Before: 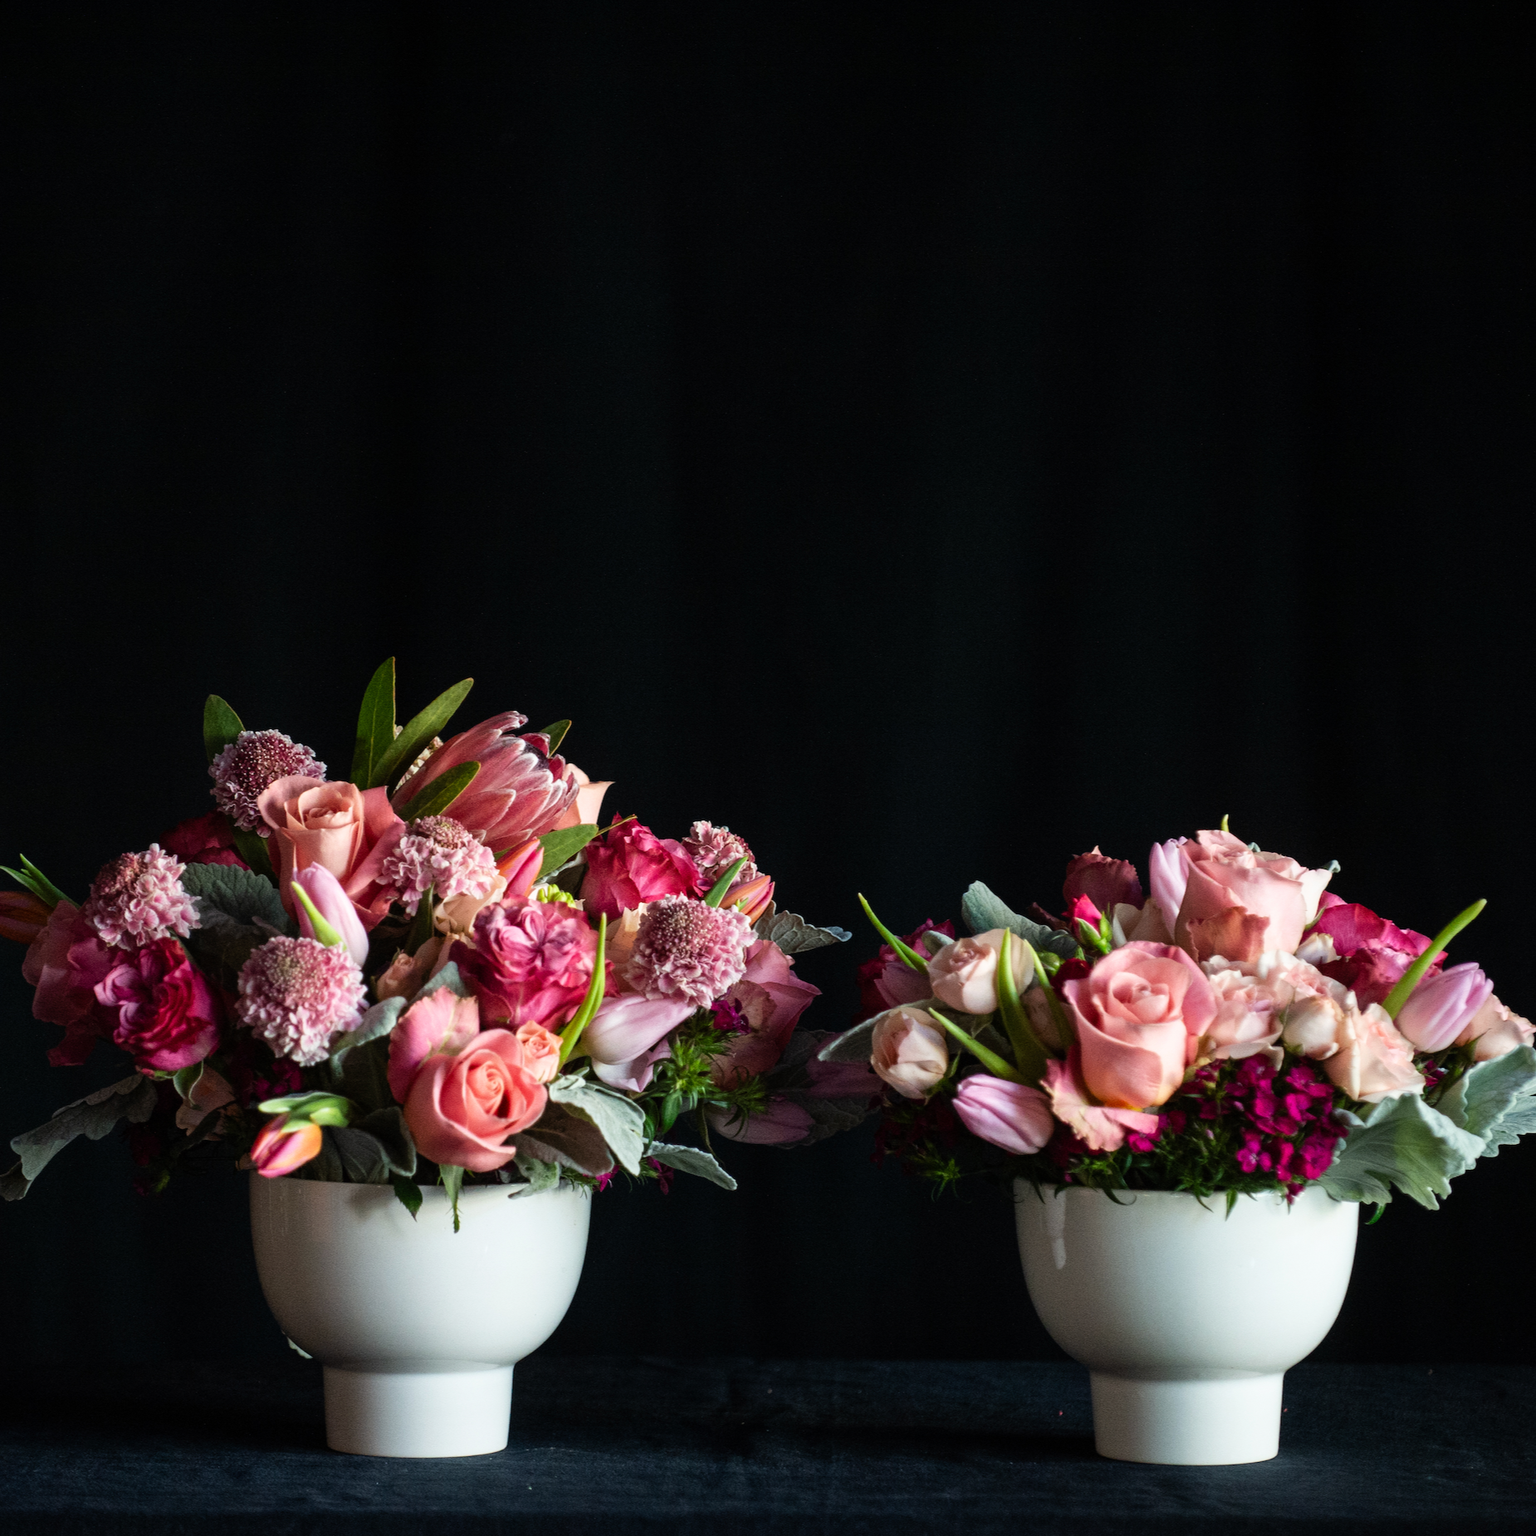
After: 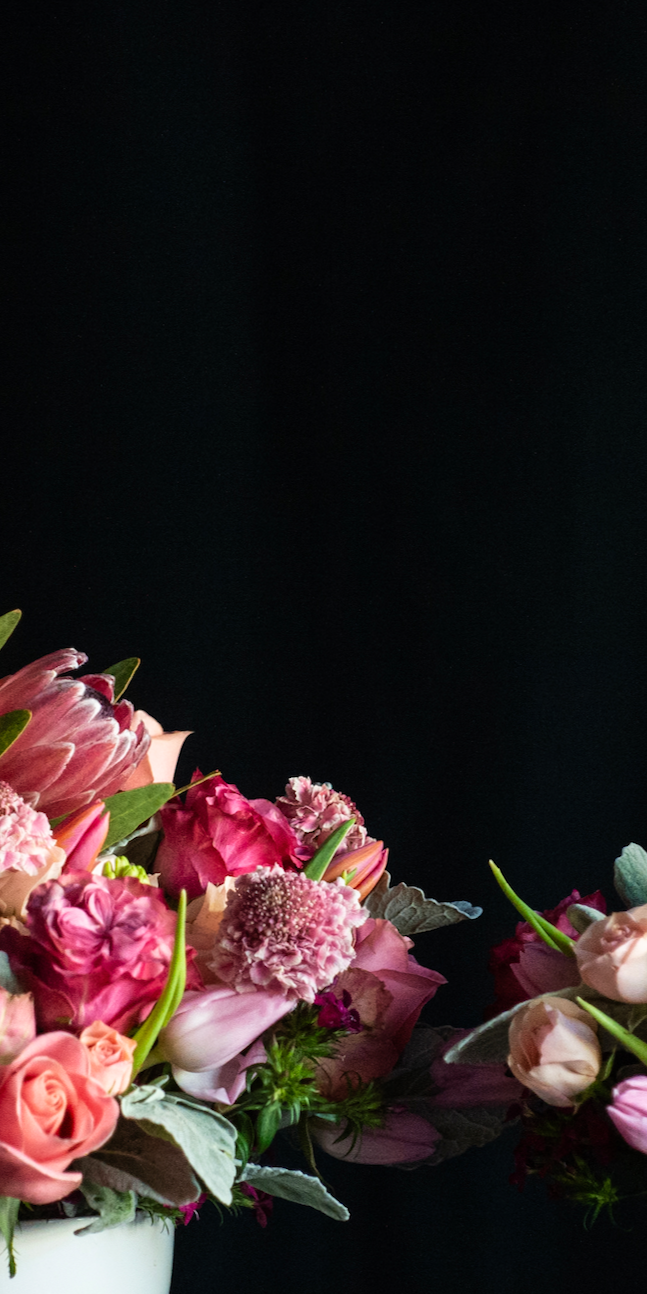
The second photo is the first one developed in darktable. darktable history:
velvia: strength 15%
rotate and perspective: rotation -1°, crop left 0.011, crop right 0.989, crop top 0.025, crop bottom 0.975
crop and rotate: left 29.476%, top 10.214%, right 35.32%, bottom 17.333%
